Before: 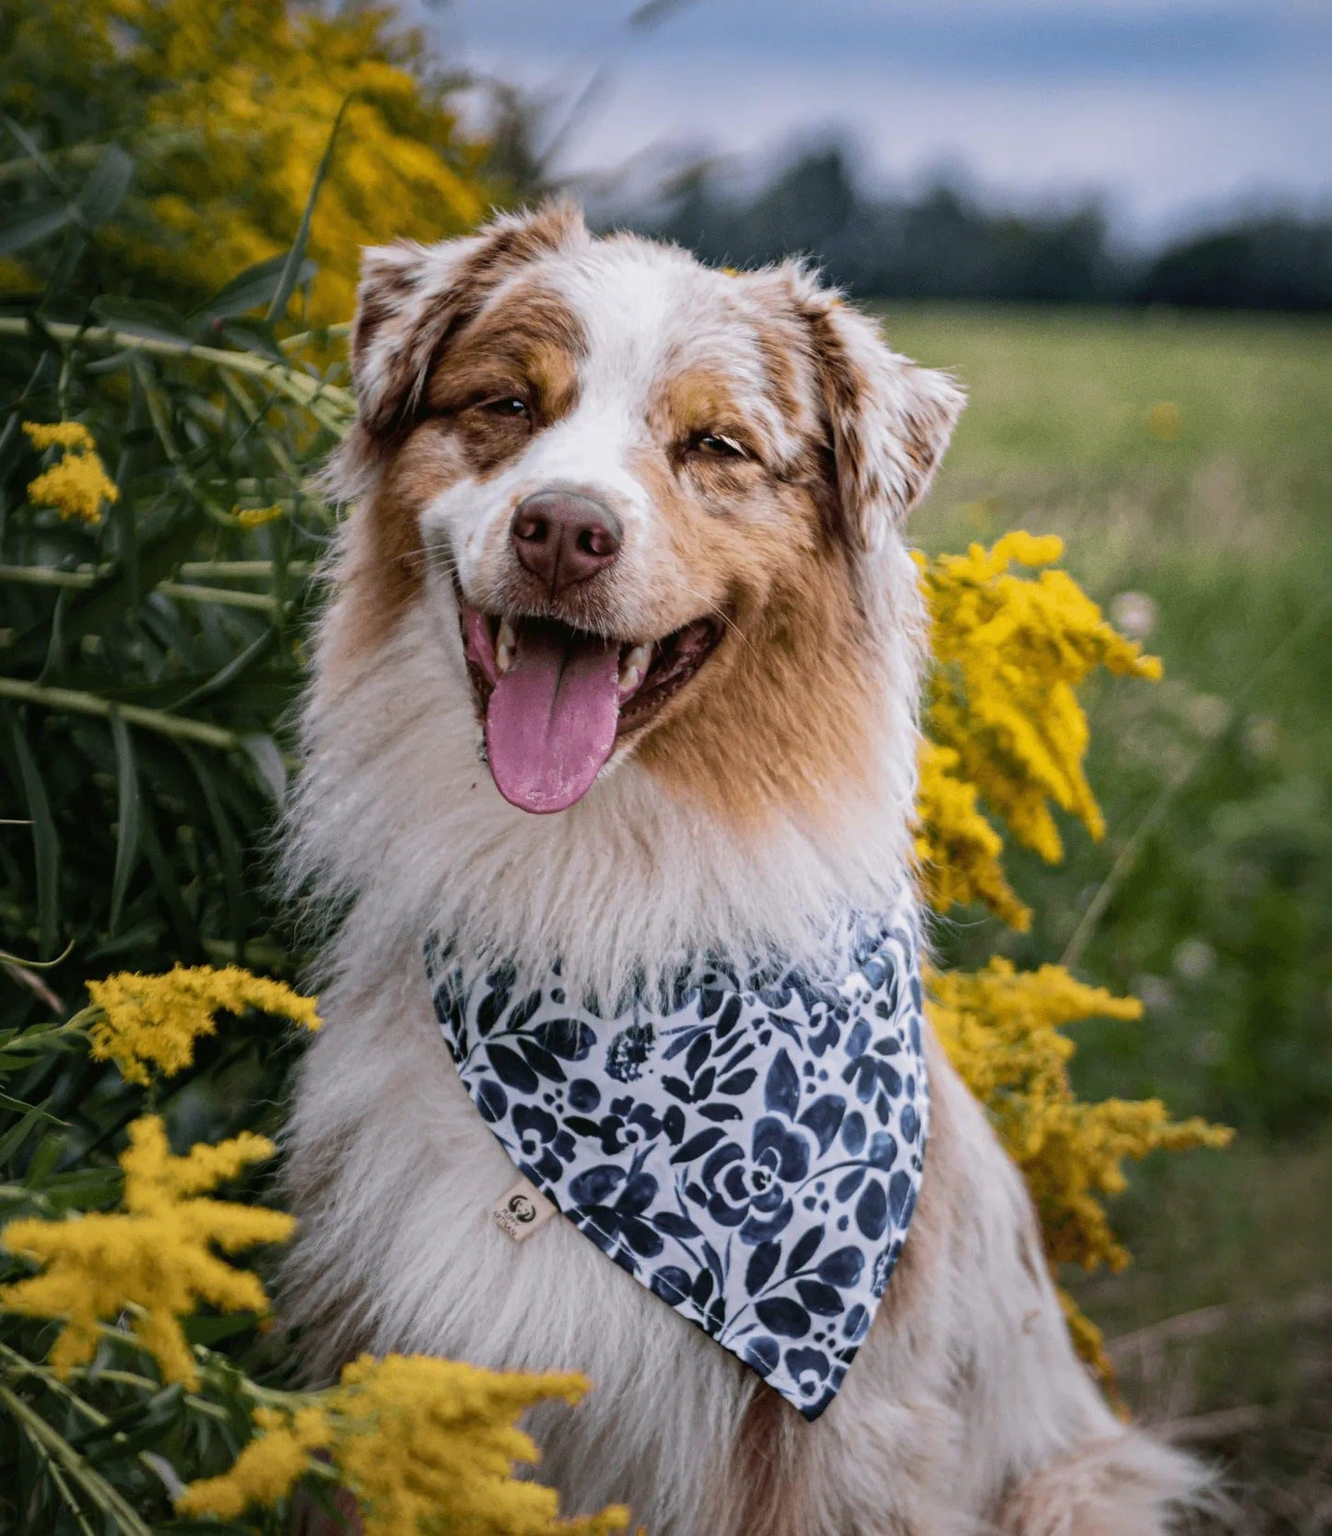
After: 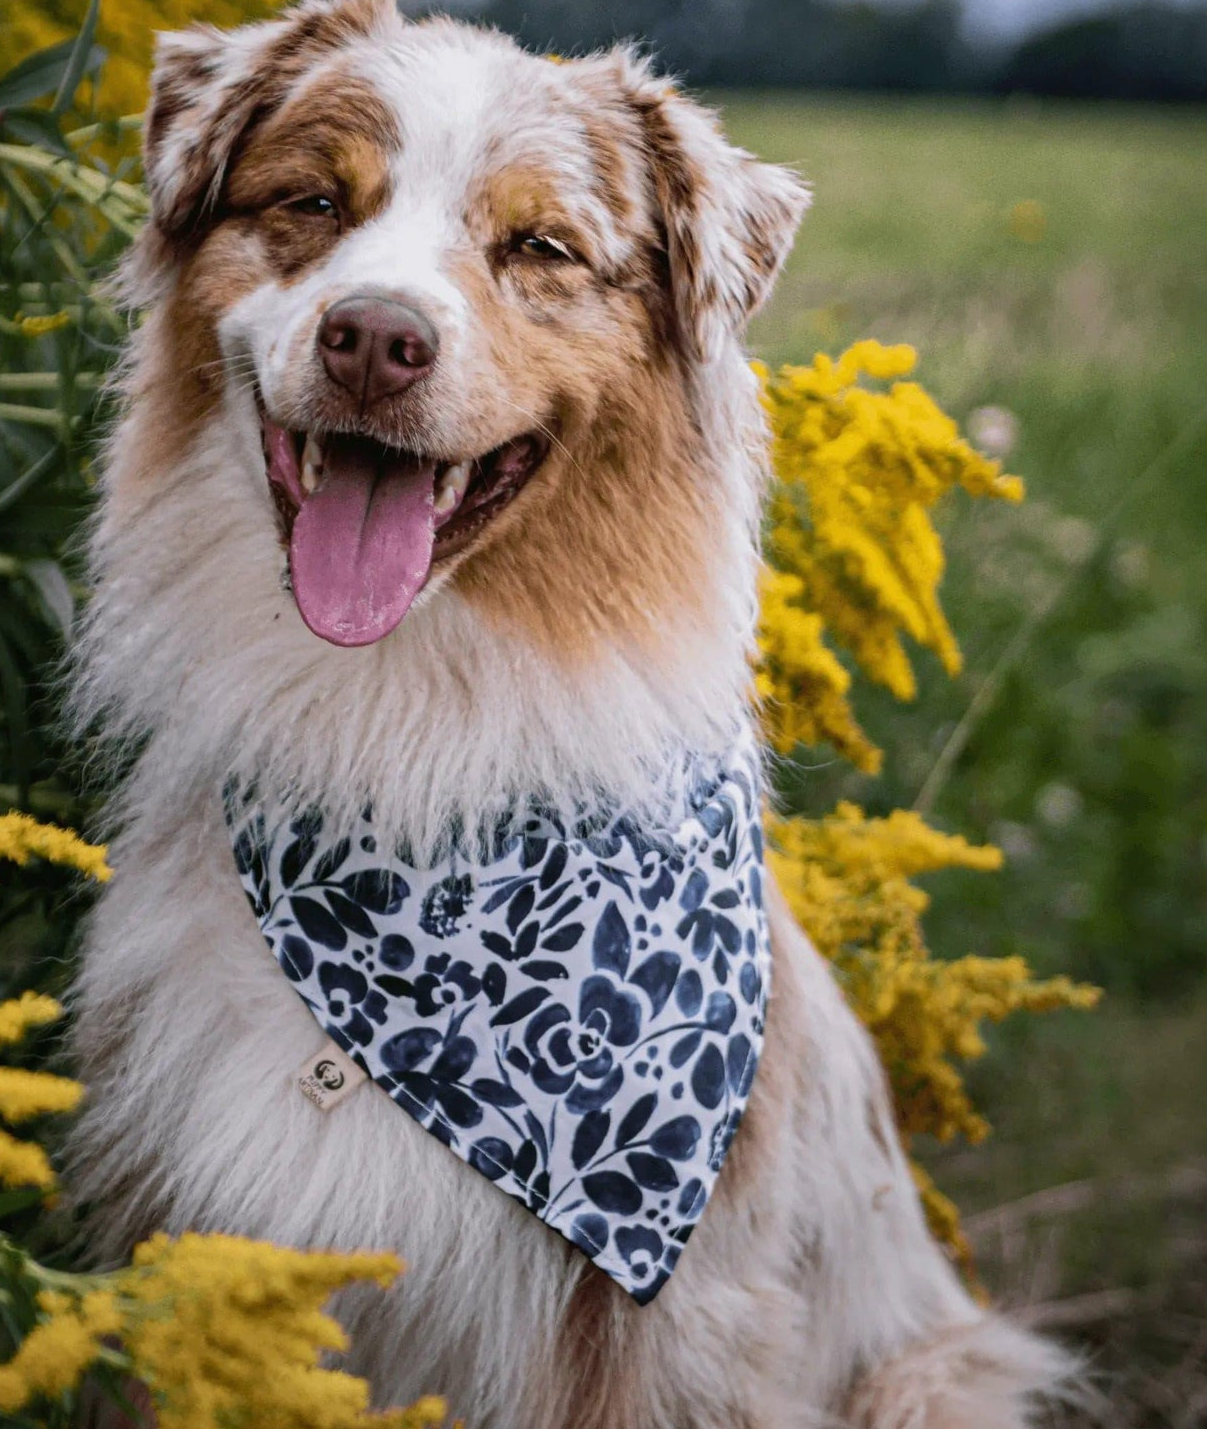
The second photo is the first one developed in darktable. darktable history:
crop: left 16.457%, top 14.193%
exposure: black level correction 0, exposure 0 EV, compensate highlight preservation false
